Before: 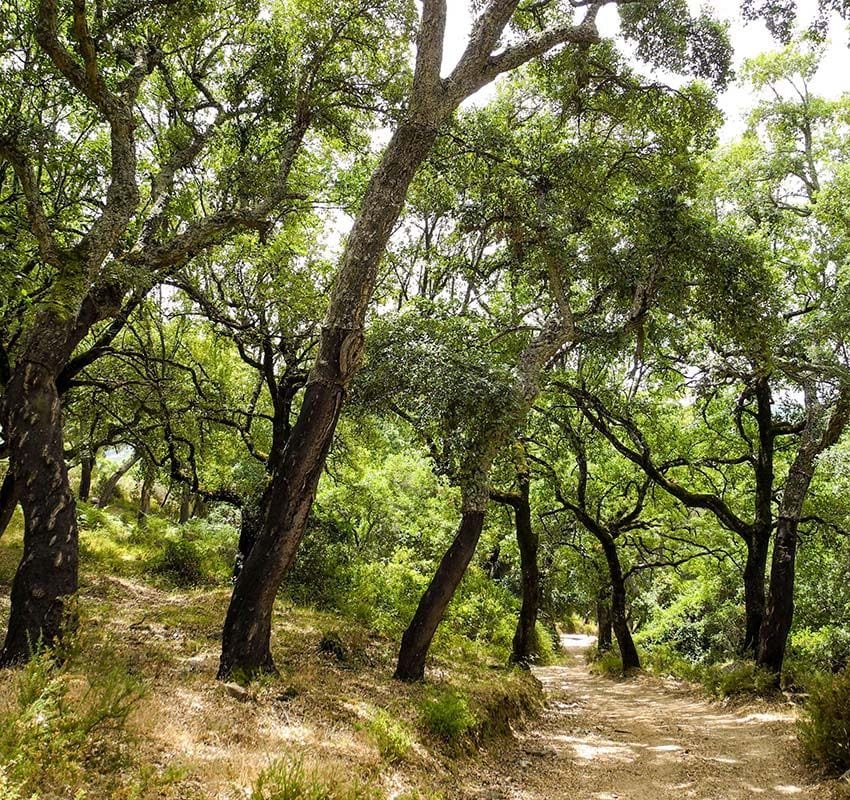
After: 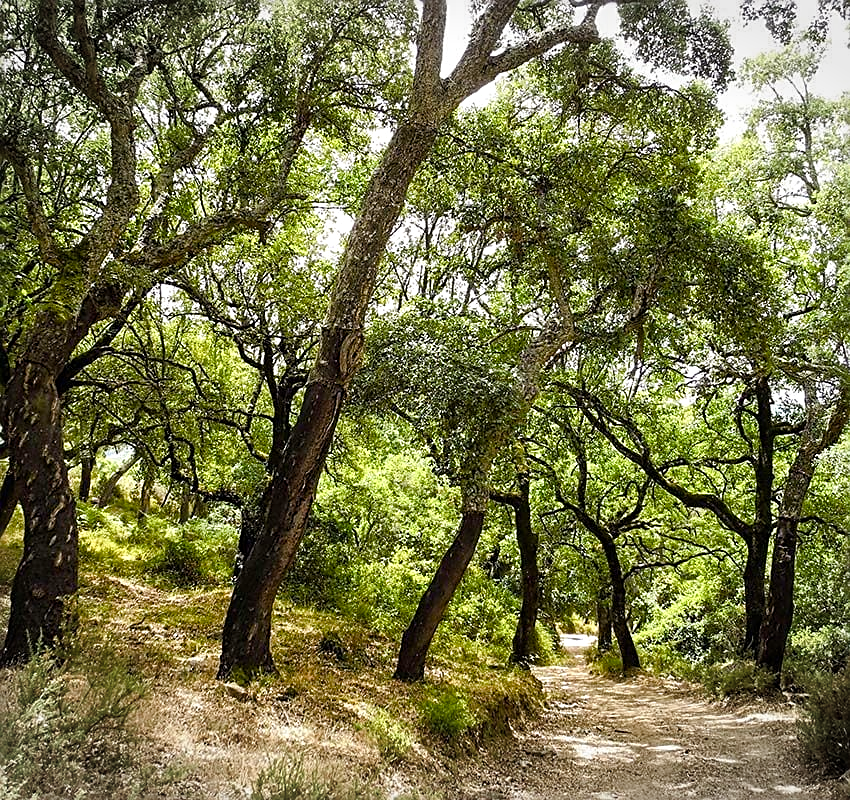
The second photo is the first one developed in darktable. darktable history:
sharpen: on, module defaults
color balance rgb: linear chroma grading › shadows 32%, linear chroma grading › global chroma -2%, linear chroma grading › mid-tones 4%, perceptual saturation grading › global saturation -2%, perceptual saturation grading › highlights -8%, perceptual saturation grading › mid-tones 8%, perceptual saturation grading › shadows 4%, perceptual brilliance grading › highlights 8%, perceptual brilliance grading › mid-tones 4%, perceptual brilliance grading › shadows 2%, global vibrance 16%, saturation formula JzAzBz (2021)
vignetting: fall-off start 100%, brightness -0.282, width/height ratio 1.31
